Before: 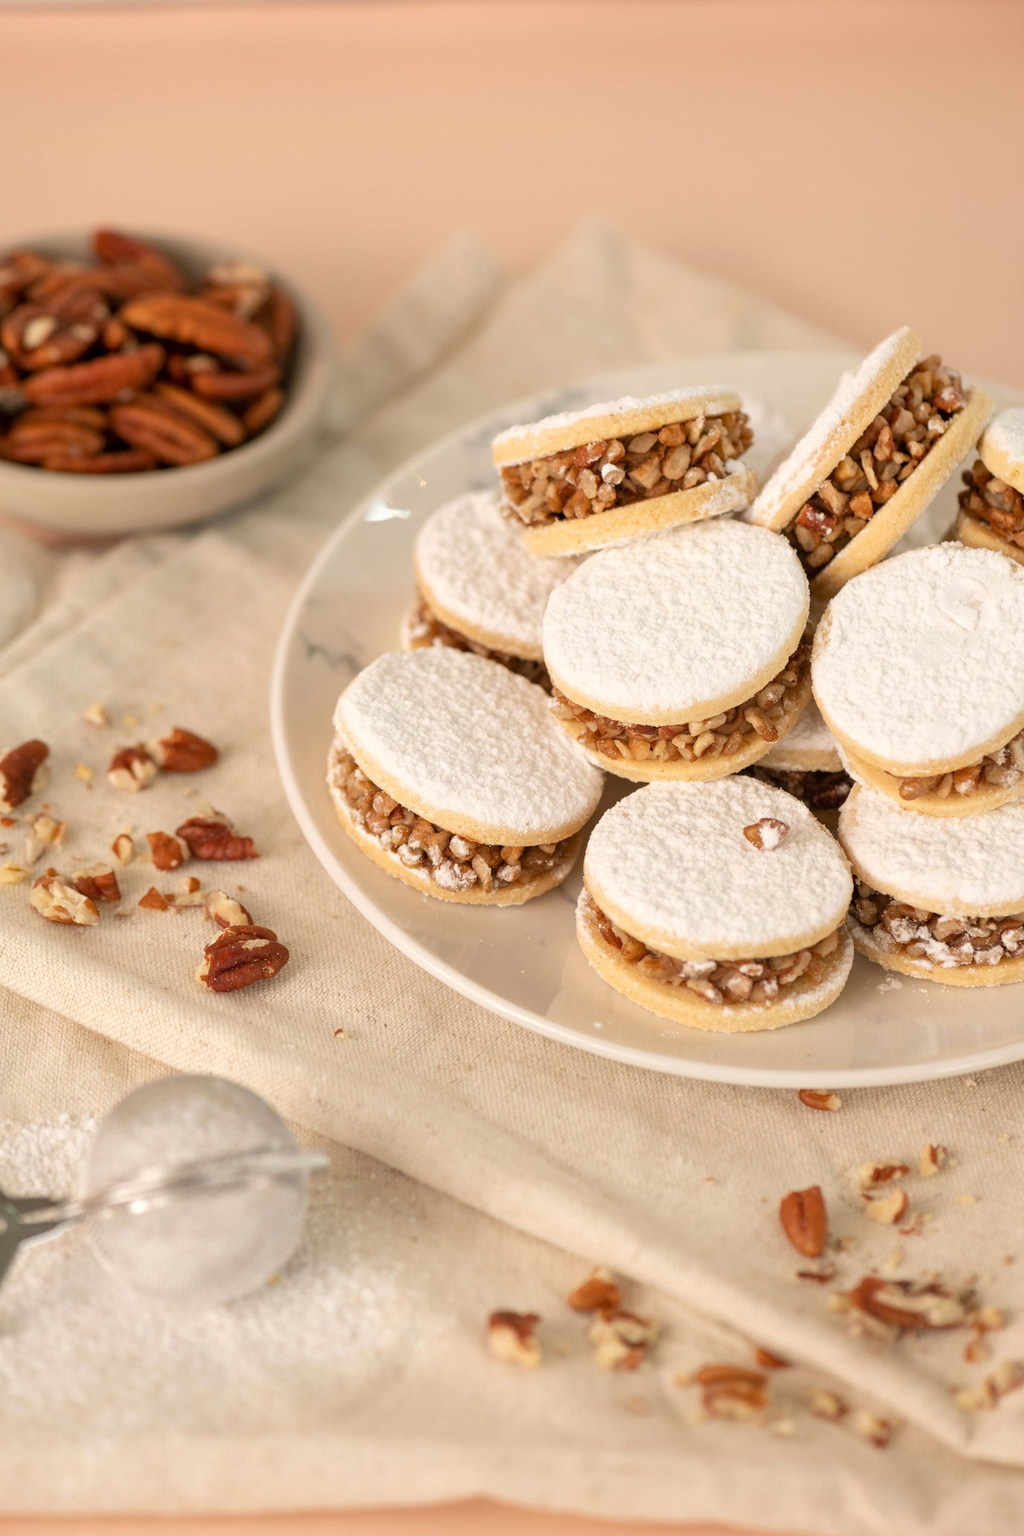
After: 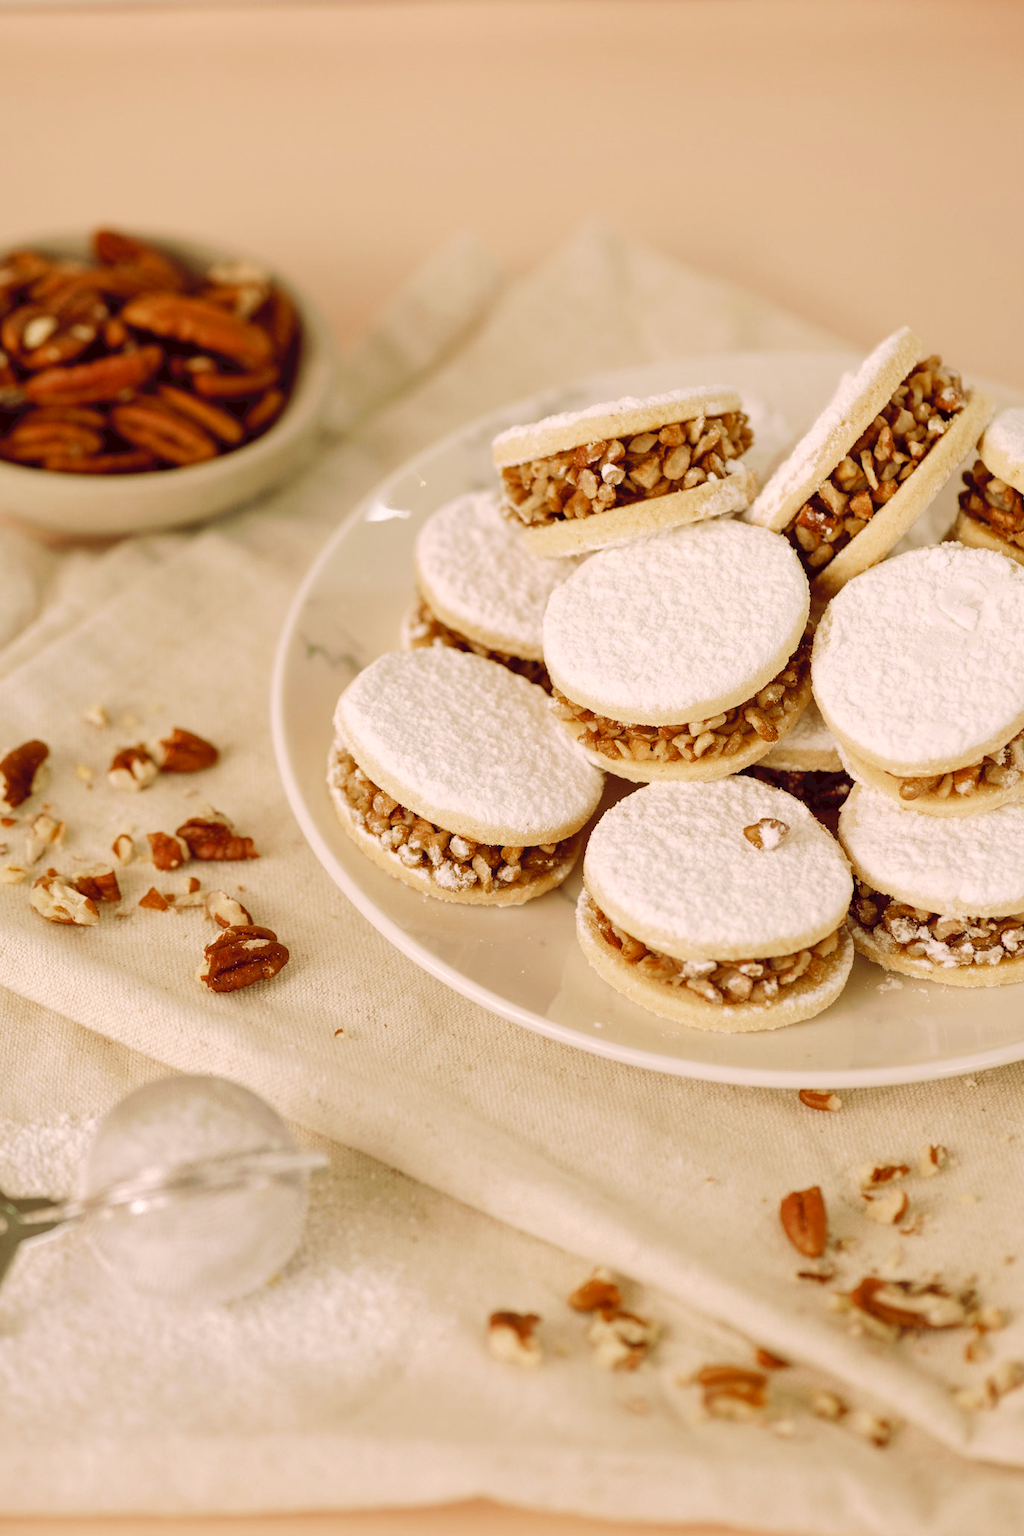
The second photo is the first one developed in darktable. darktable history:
tone curve: curves: ch0 [(0, 0) (0.003, 0.048) (0.011, 0.048) (0.025, 0.048) (0.044, 0.049) (0.069, 0.048) (0.1, 0.052) (0.136, 0.071) (0.177, 0.109) (0.224, 0.157) (0.277, 0.233) (0.335, 0.32) (0.399, 0.404) (0.468, 0.496) (0.543, 0.582) (0.623, 0.653) (0.709, 0.738) (0.801, 0.811) (0.898, 0.895) (1, 1)], preserve colors none
color look up table: target L [92.55, 86.48, 85.33, 88.9, 86.01, 85.25, 74.01, 74.78, 66.19, 62.1, 53.57, 51.16, 46.23, 38.78, 33.51, 16.73, 5.211, 201.53, 87.6, 86.49, 83.31, 74.05, 69.4, 58.93, 53.76, 47.79, 41.12, 33.62, 25.45, 5.493, 80.31, 83.74, 79.84, 55.95, 61.52, 76.25, 49.8, 66.3, 42.83, 44.79, 28.02, 38.55, 25.78, 5.366, 85.36, 83.55, 62.96, 65.59, 42.26], target a [-9.887, -27.26, -17.58, -6.618, -38.8, -21.66, -48.98, -19.23, -2.362, 0.06, -23.53, -7.744, -30.32, -2.783, -0.721, 3.068, 33.55, 0, 4.673, 4.033, 14.13, 22.03, 26.66, 51.69, 57.39, 23.58, 43.6, 41.16, 31.38, 35.15, 21.44, 17.45, 28.52, 30.65, 11.7, 23.85, 59.23, 14.02, 14.76, 37.67, 36.73, 34.39, 29.03, 34.98, -2.34, 10.54, -11.21, 3.454, 6.485], target b [56.19, 24.84, 4.244, 8.044, 62.37, 82.22, 67.9, 50.58, 59.54, 28.58, 27.4, 15.04, 36.75, 32.61, 16.32, 28.39, 8.497, -0.001, 35.19, 57.63, 8.115, 49.58, 30.72, 18.98, 47.91, 26.26, 39.34, 11.07, 43.26, 9.047, -5.68, -13.22, -20.97, -0.372, -4.648, -25.44, -15.12, -17.95, 0.869, -33.3, -13.09, -40.86, -27.16, 8.436, -10.5, -14.3, 2.791, 4.678, -10.23], num patches 49
